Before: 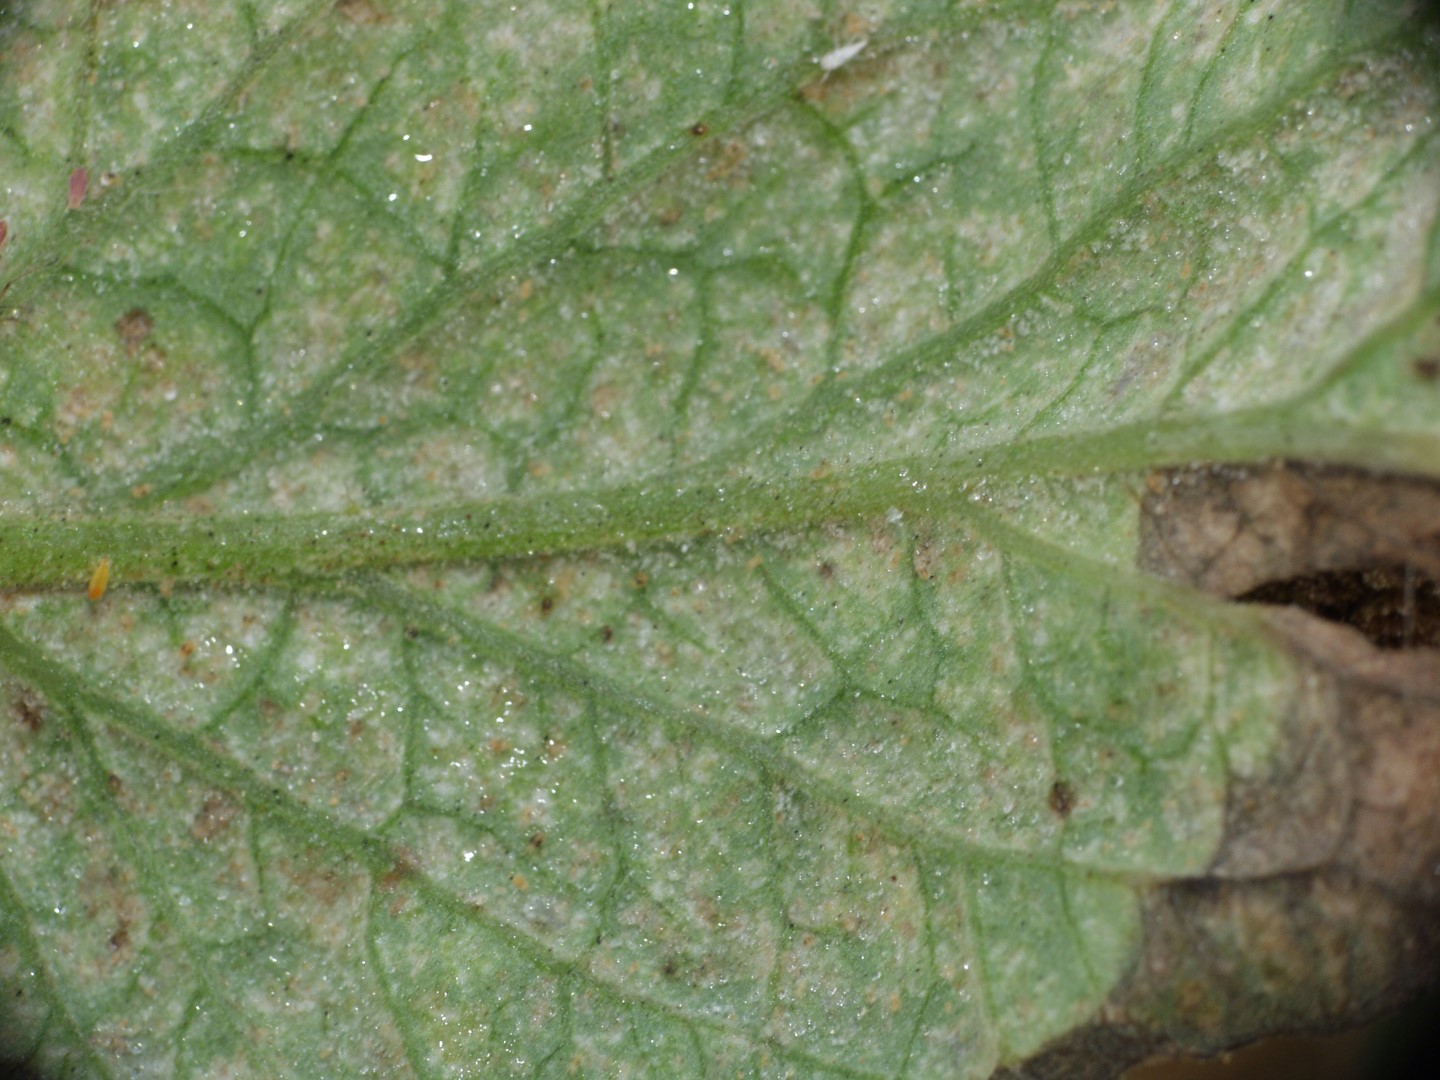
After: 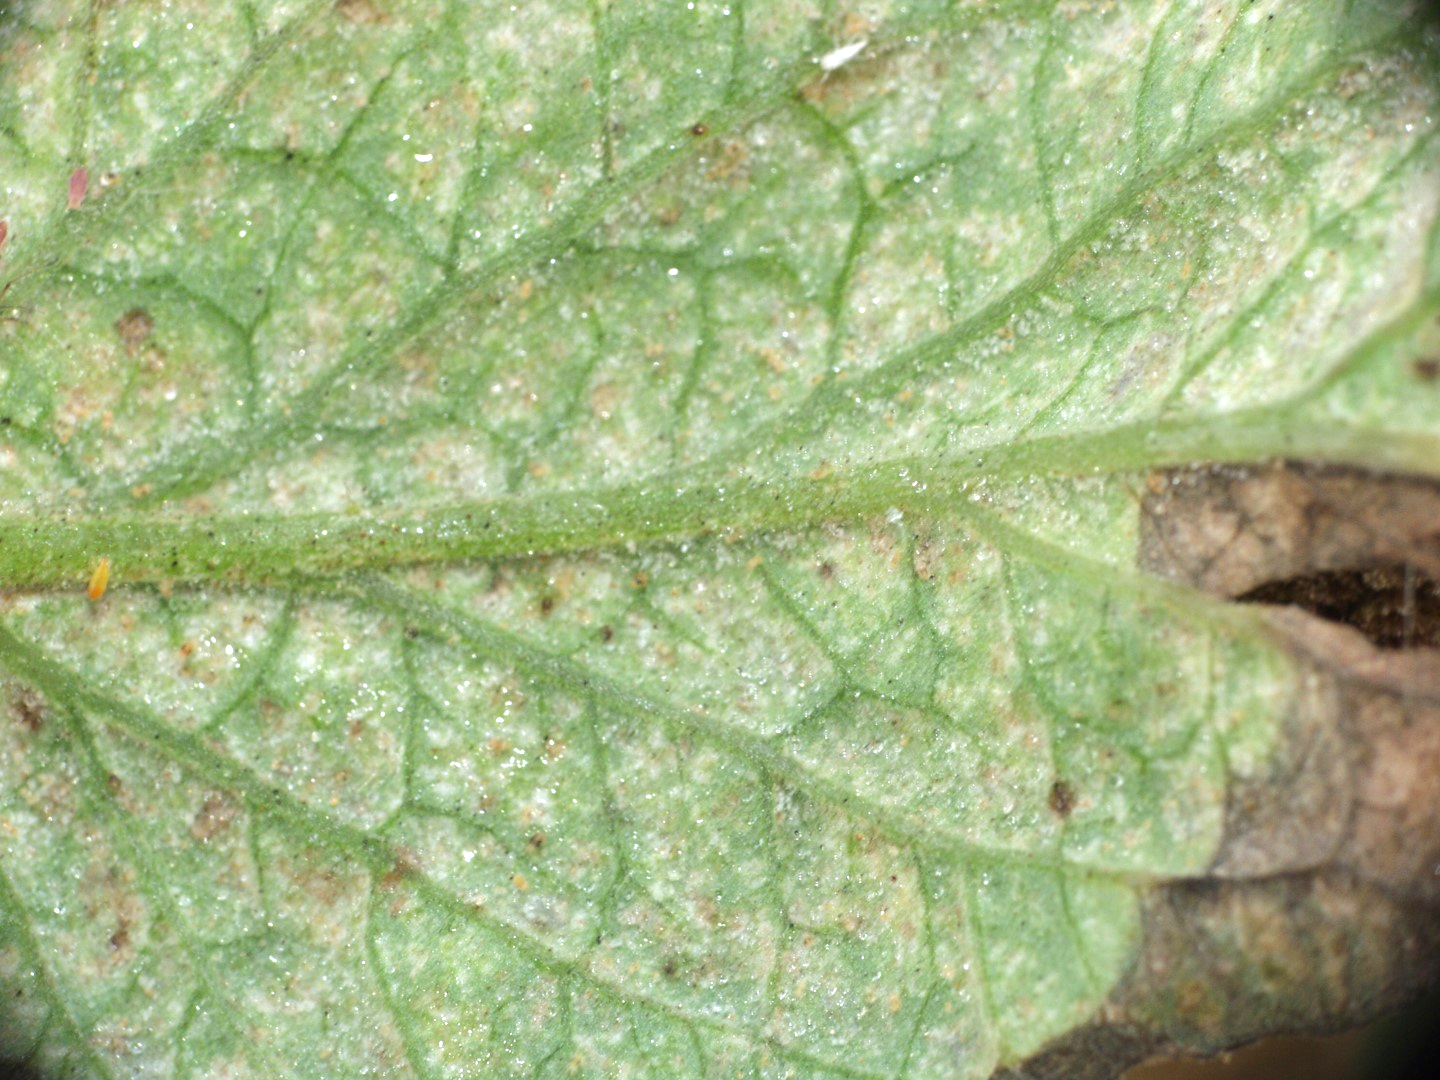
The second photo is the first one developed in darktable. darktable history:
exposure: exposure 0.943 EV, compensate highlight preservation false
